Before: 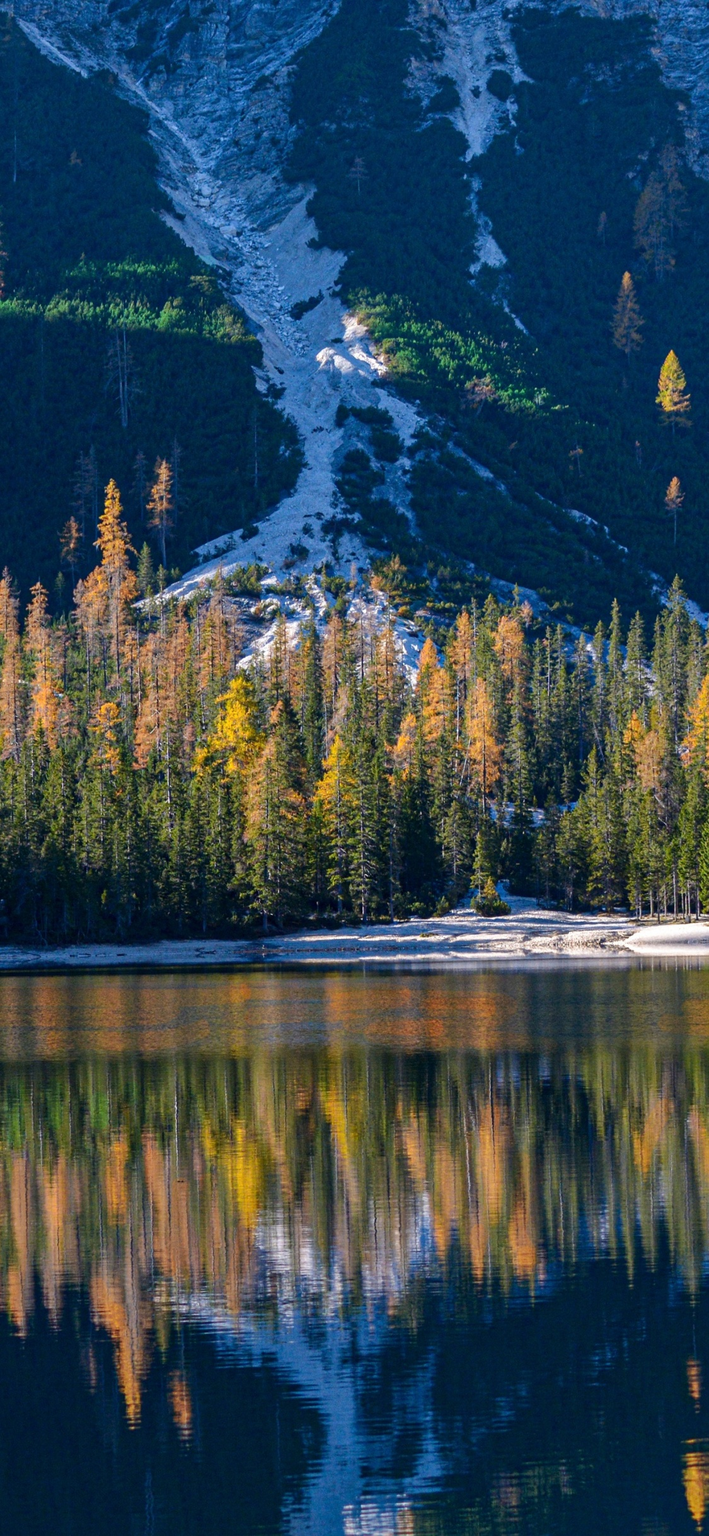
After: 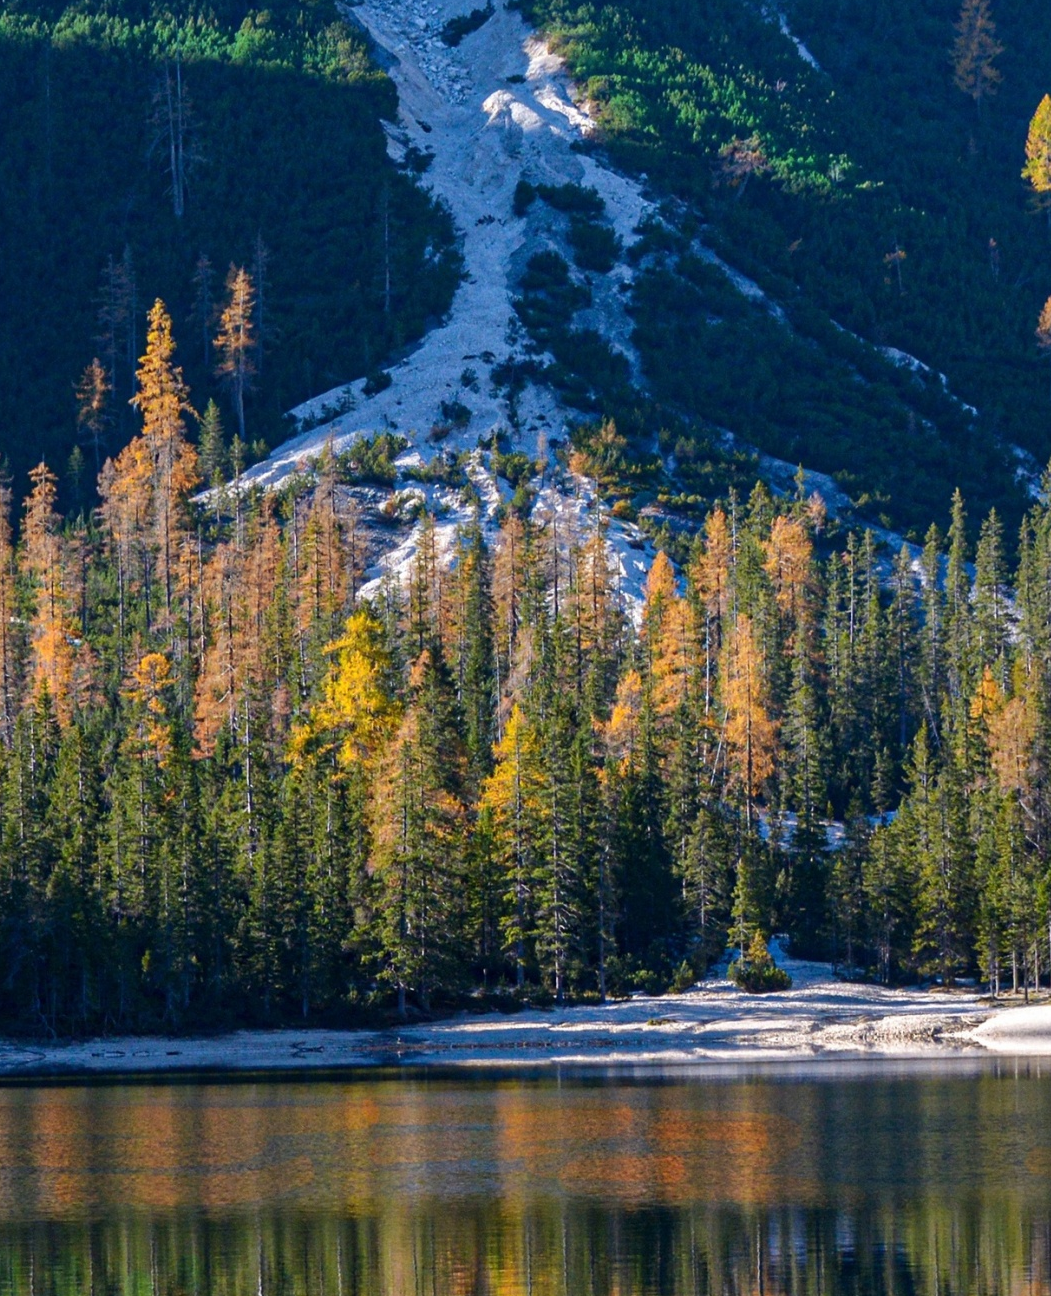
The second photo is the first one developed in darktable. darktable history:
crop: left 1.747%, top 18.929%, right 4.771%, bottom 27.862%
